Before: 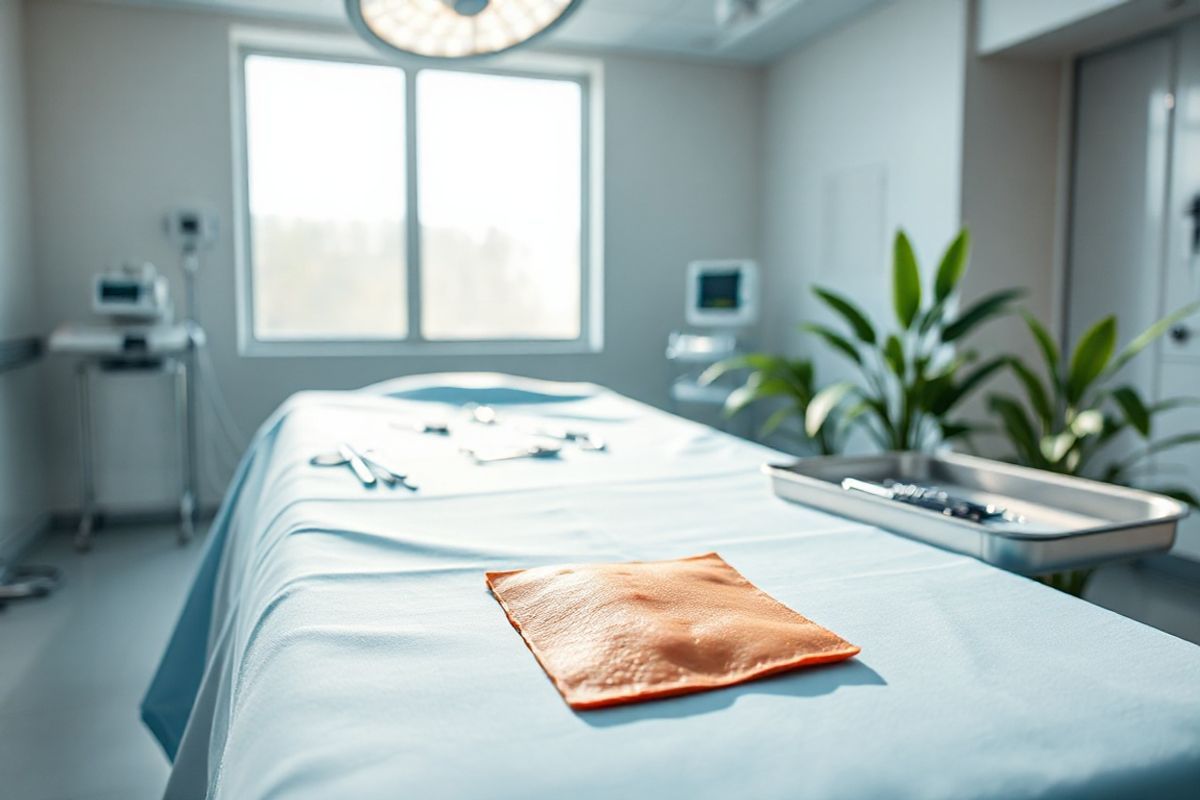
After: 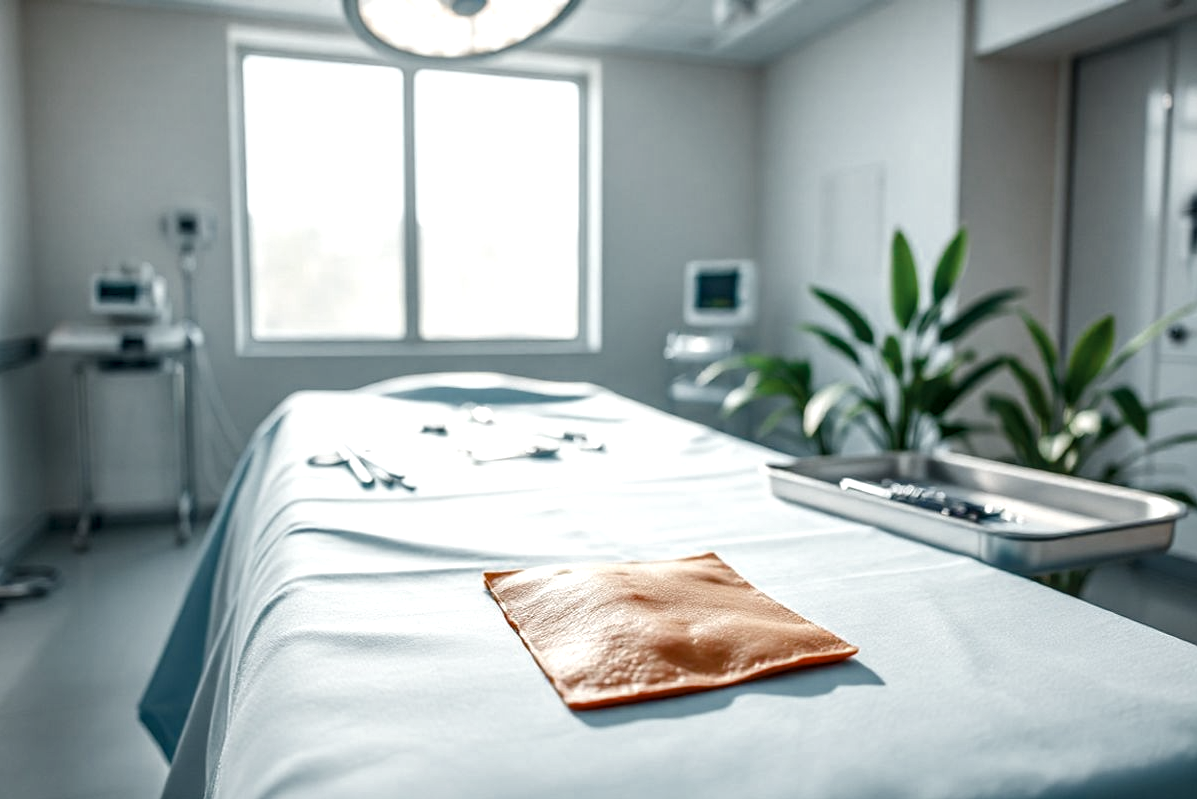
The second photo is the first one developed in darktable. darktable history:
contrast brightness saturation: saturation -0.152
exposure: exposure -0.156 EV, compensate highlight preservation false
crop and rotate: left 0.168%, bottom 0.002%
color balance rgb: shadows lift › hue 87.86°, linear chroma grading › global chroma 9.7%, perceptual saturation grading › global saturation 20%, perceptual saturation grading › highlights -50.593%, perceptual saturation grading › shadows 30.855%, perceptual brilliance grading › highlights 9.629%, perceptual brilliance grading › mid-tones 4.562%
levels: levels [0, 0.498, 1]
color zones: curves: ch0 [(0, 0.5) (0.125, 0.4) (0.25, 0.5) (0.375, 0.4) (0.5, 0.4) (0.625, 0.35) (0.75, 0.35) (0.875, 0.5)]; ch1 [(0, 0.35) (0.125, 0.45) (0.25, 0.35) (0.375, 0.35) (0.5, 0.35) (0.625, 0.35) (0.75, 0.45) (0.875, 0.35)]; ch2 [(0, 0.6) (0.125, 0.5) (0.25, 0.5) (0.375, 0.6) (0.5, 0.6) (0.625, 0.5) (0.75, 0.5) (0.875, 0.5)]
local contrast: on, module defaults
